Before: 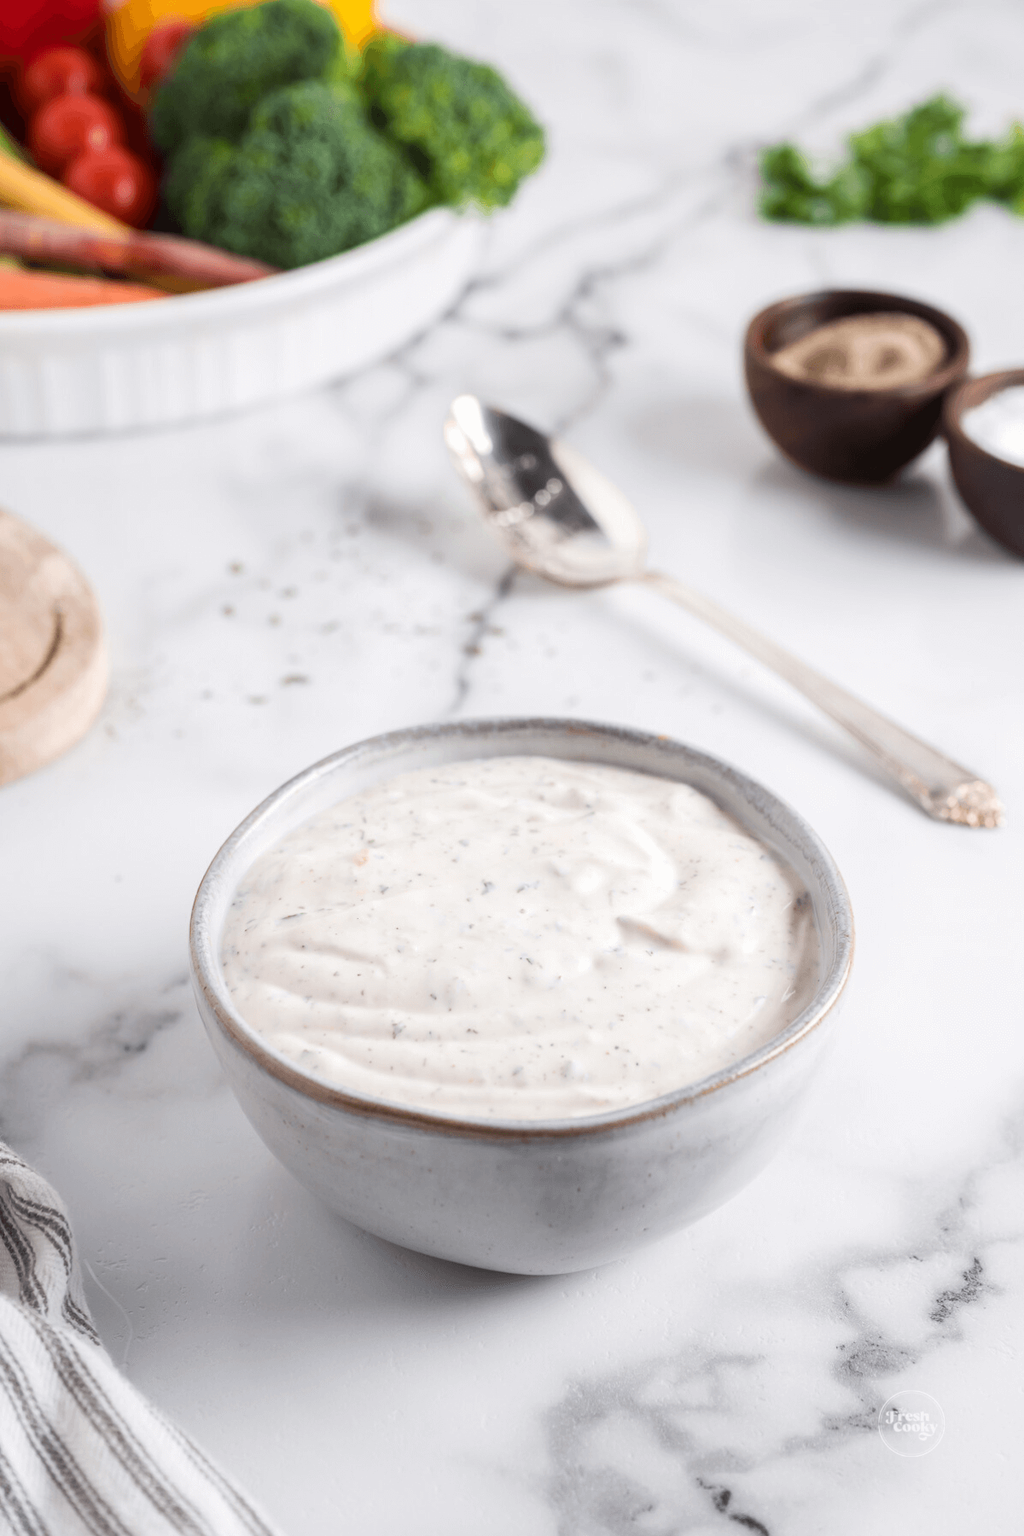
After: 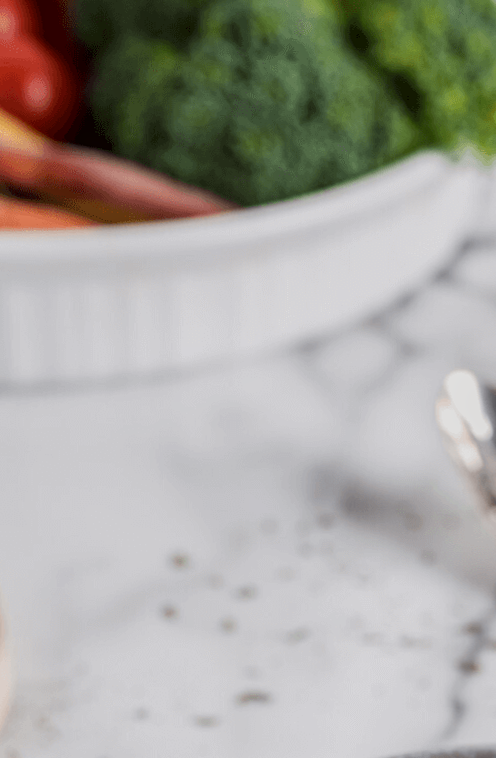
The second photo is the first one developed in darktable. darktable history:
exposure: exposure -0.462 EV, compensate highlight preservation false
local contrast: on, module defaults
rotate and perspective: rotation -0.013°, lens shift (vertical) -0.027, lens shift (horizontal) 0.178, crop left 0.016, crop right 0.989, crop top 0.082, crop bottom 0.918
crop and rotate: left 10.817%, top 0.062%, right 47.194%, bottom 53.626%
